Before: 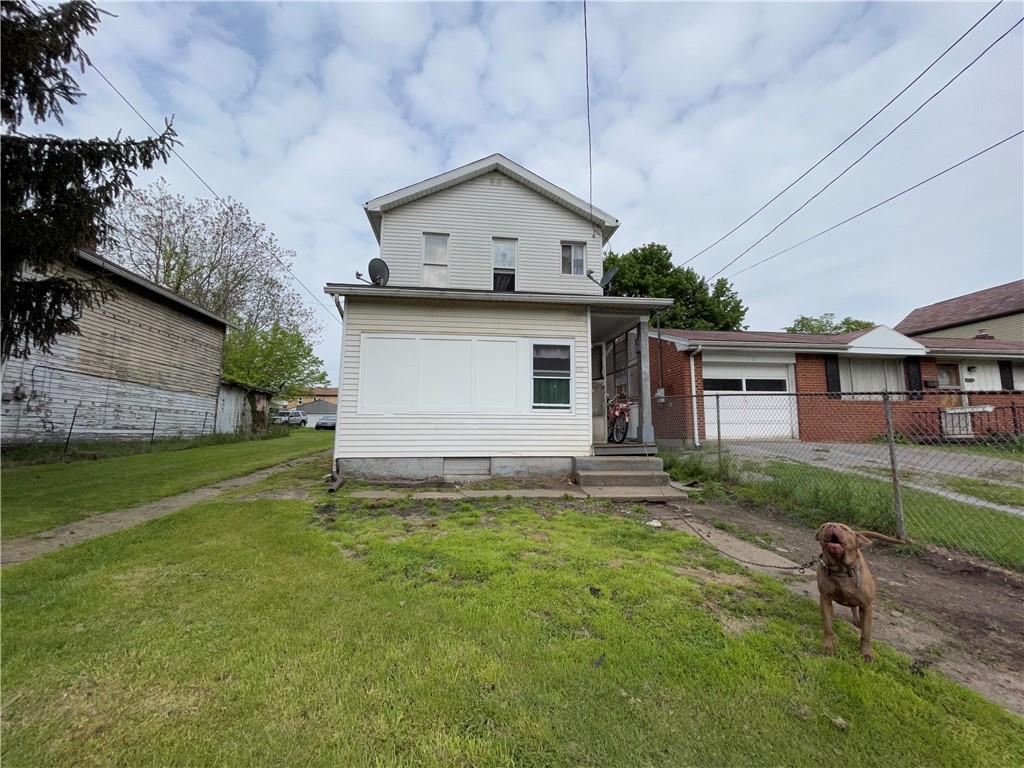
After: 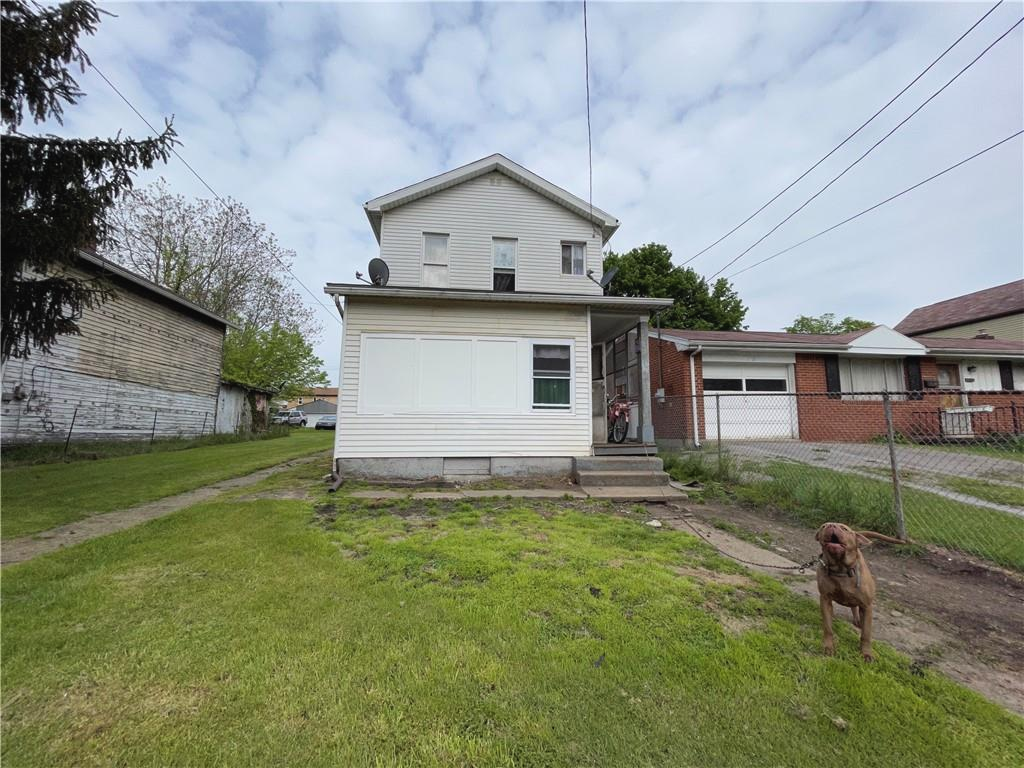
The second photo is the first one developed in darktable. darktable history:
exposure: black level correction -0.003, exposure 0.038 EV, compensate highlight preservation false
